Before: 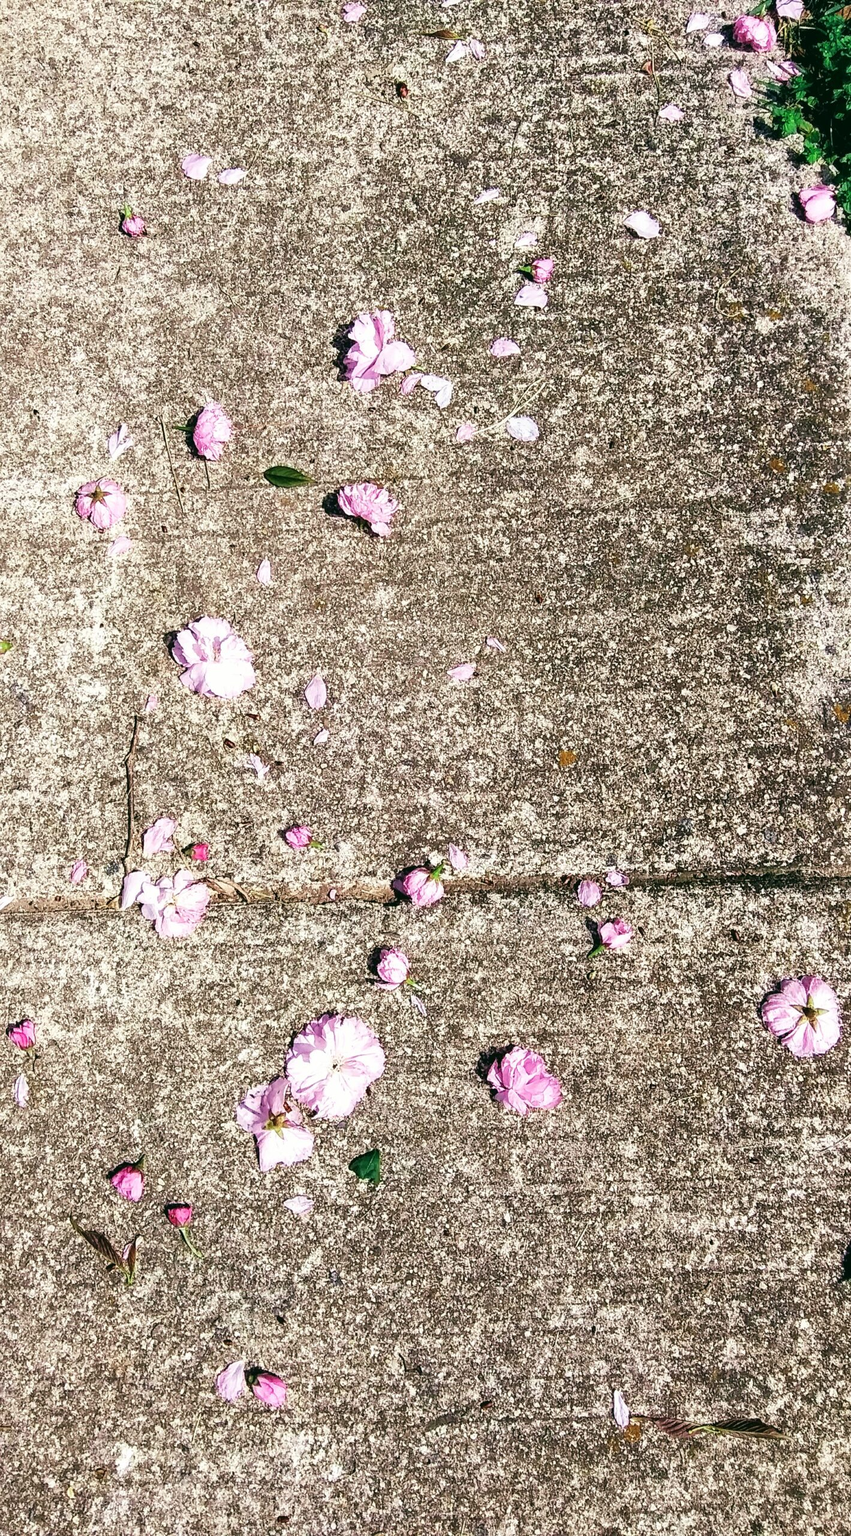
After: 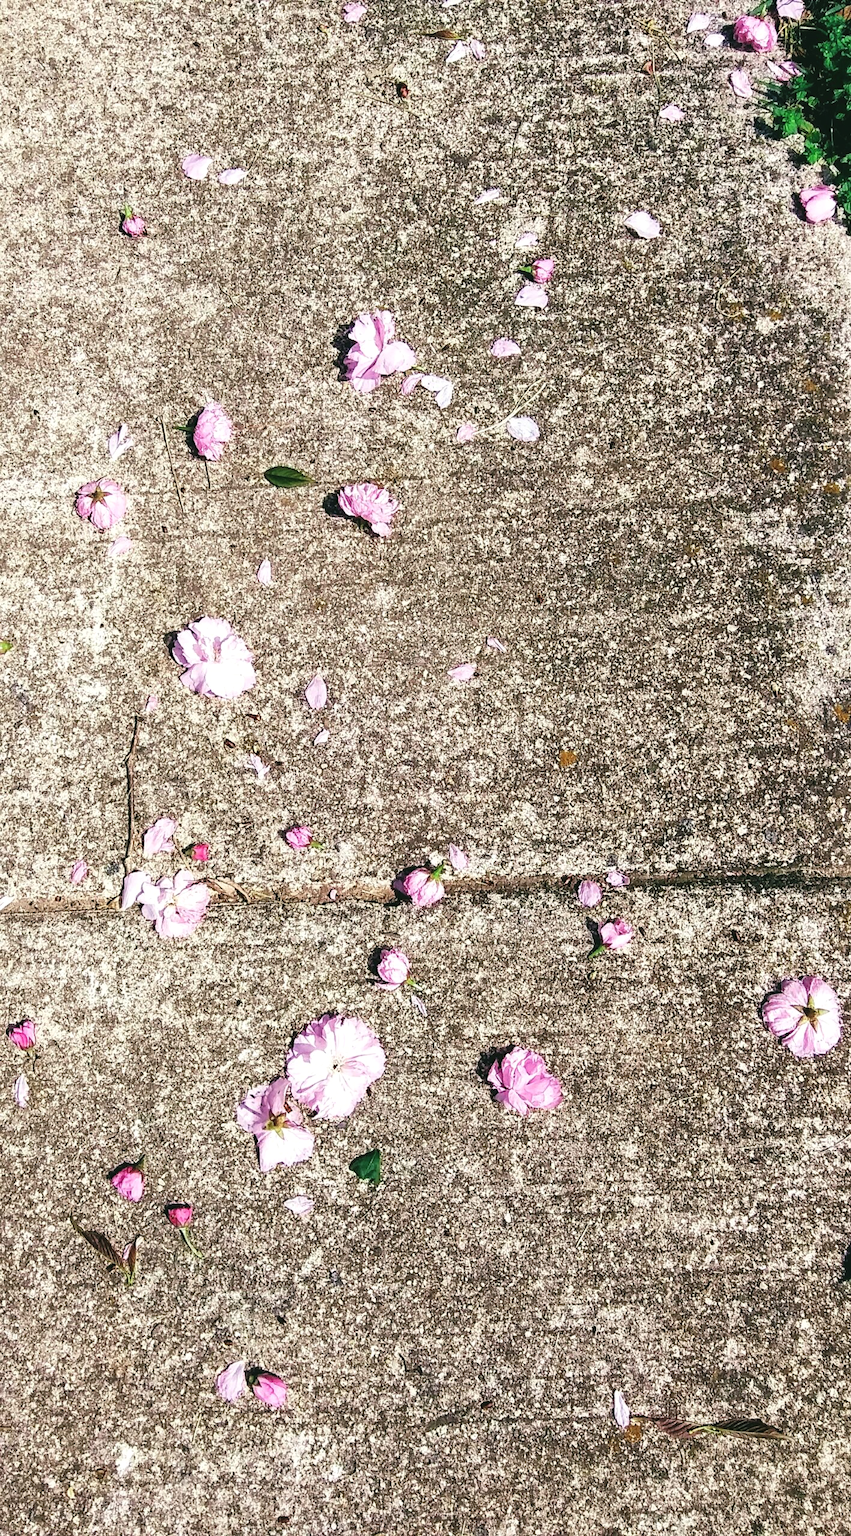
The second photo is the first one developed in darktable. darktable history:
exposure: black level correction -0.004, exposure 0.05 EV, compensate highlight preservation false
